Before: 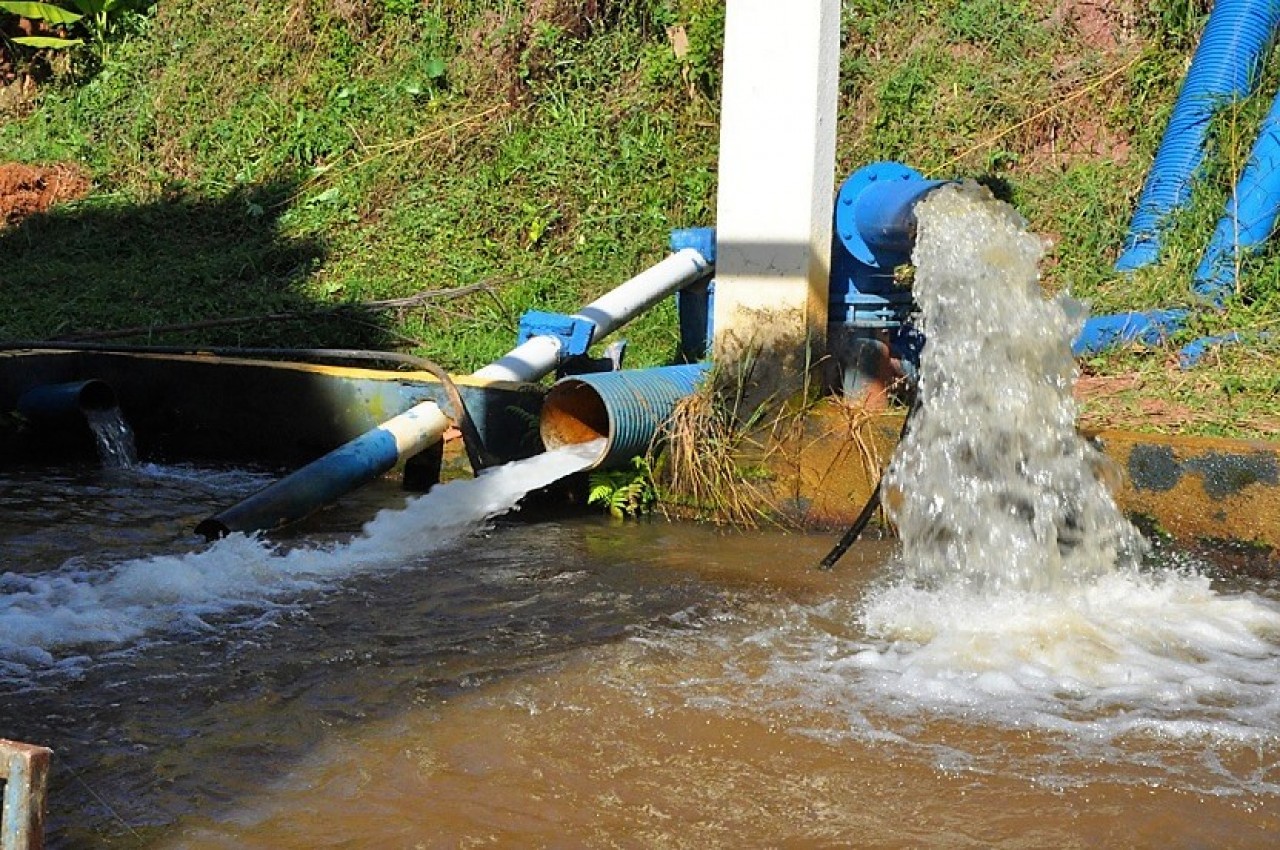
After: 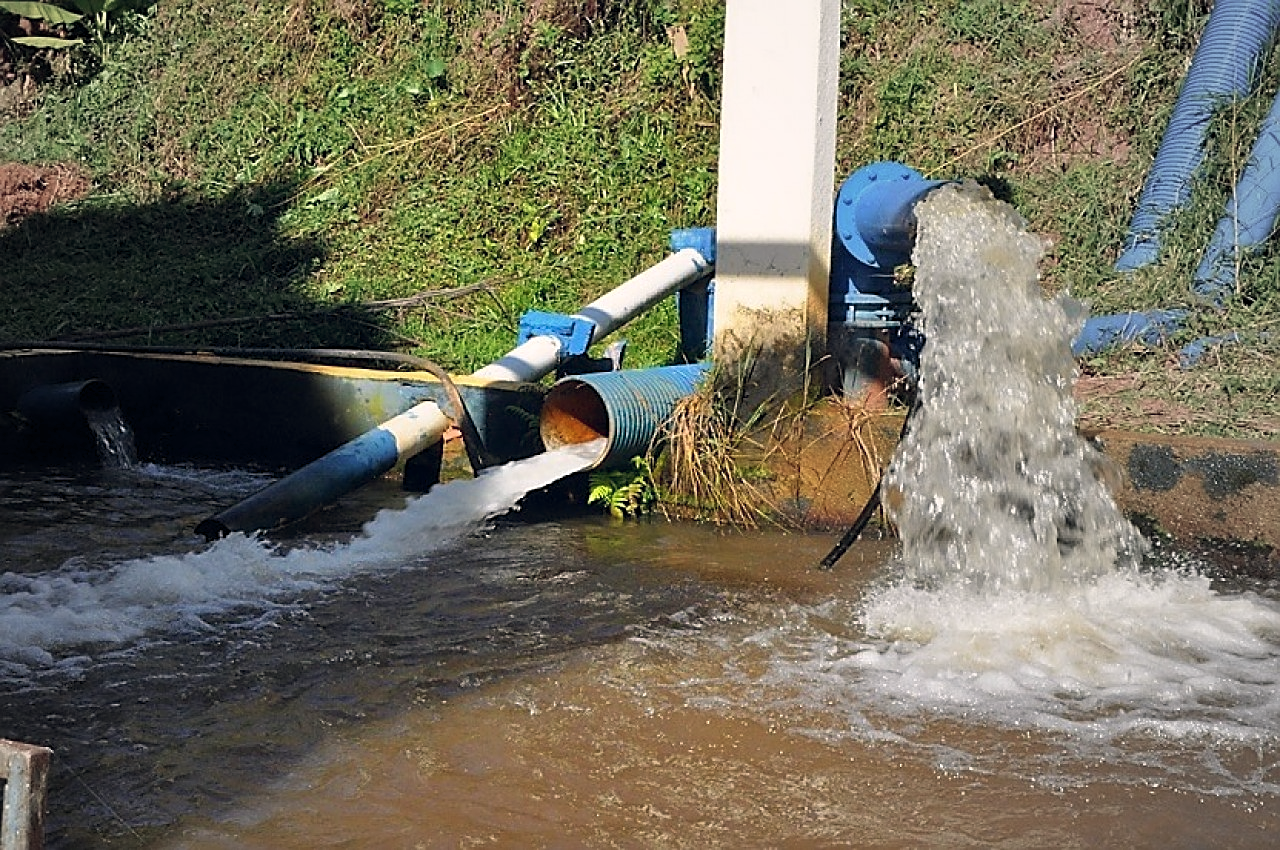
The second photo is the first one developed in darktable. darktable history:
vignetting: fall-off start 18.21%, fall-off radius 137.95%, brightness -0.207, center (-0.078, 0.066), width/height ratio 0.62, shape 0.59
color balance rgb: shadows lift › hue 87.51°, highlights gain › chroma 1.62%, highlights gain › hue 55.1°, global offset › chroma 0.06%, global offset › hue 253.66°, linear chroma grading › global chroma 0.5%
sharpen: on, module defaults
